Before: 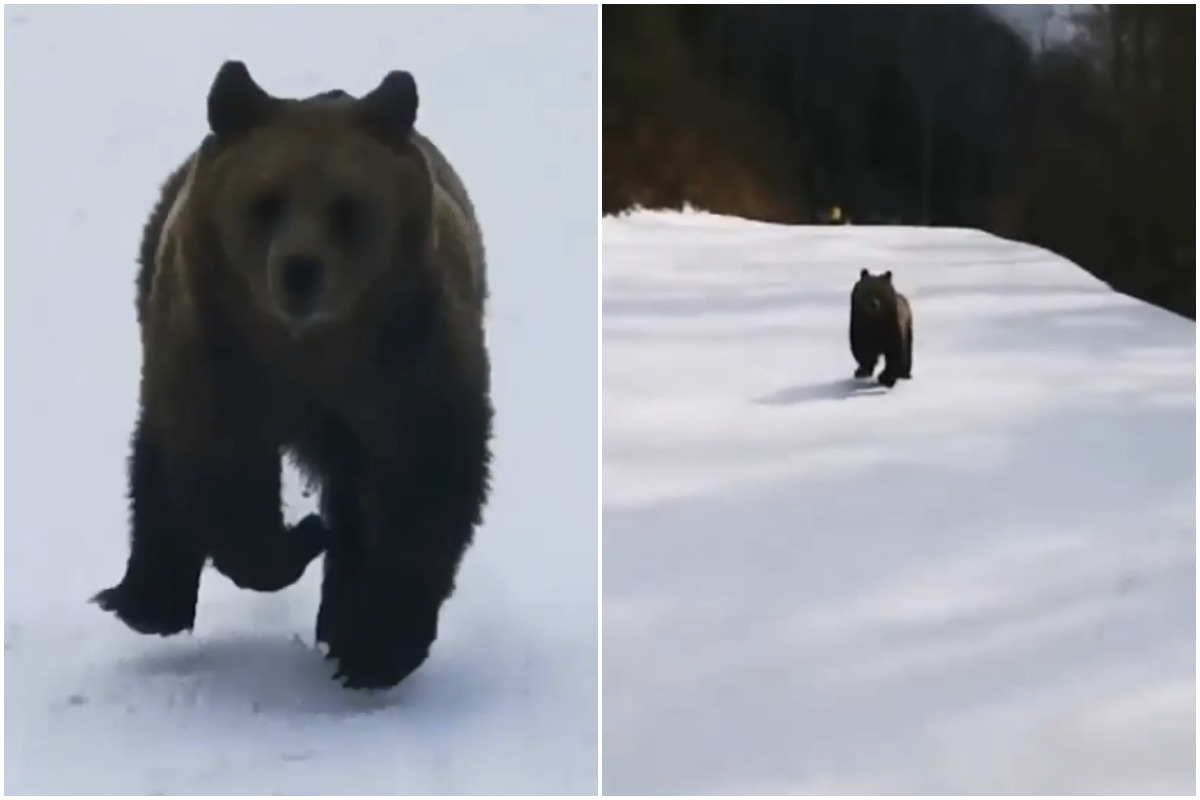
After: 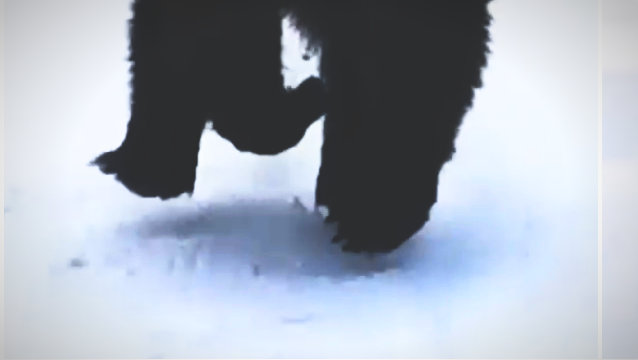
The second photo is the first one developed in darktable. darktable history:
vignetting: fall-off start 78.48%, width/height ratio 1.329
crop and rotate: top 54.707%, right 46.819%, bottom 0.228%
contrast brightness saturation: contrast 0.178, saturation 0.31
base curve: curves: ch0 [(0, 0.036) (0.007, 0.037) (0.604, 0.887) (1, 1)], preserve colors none
